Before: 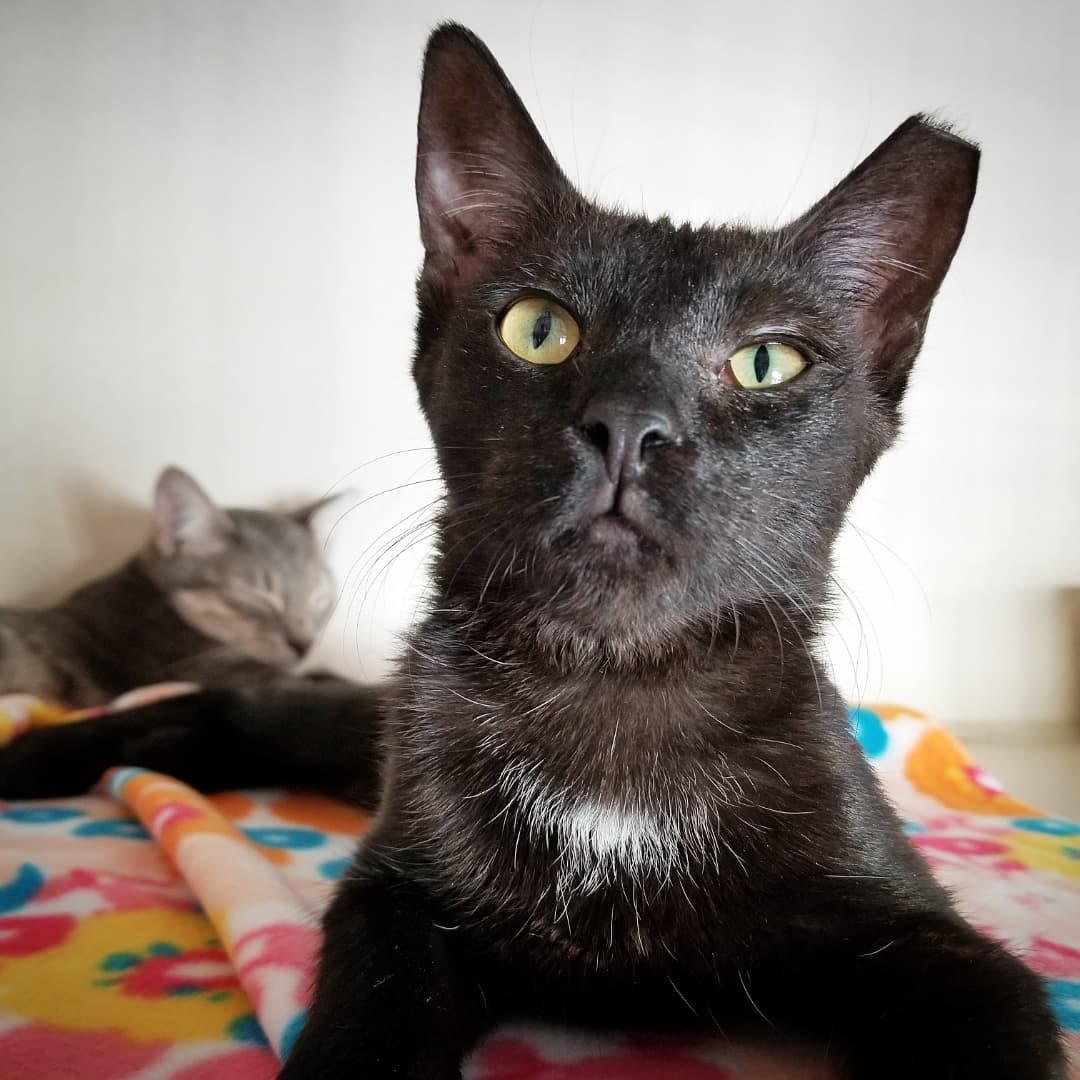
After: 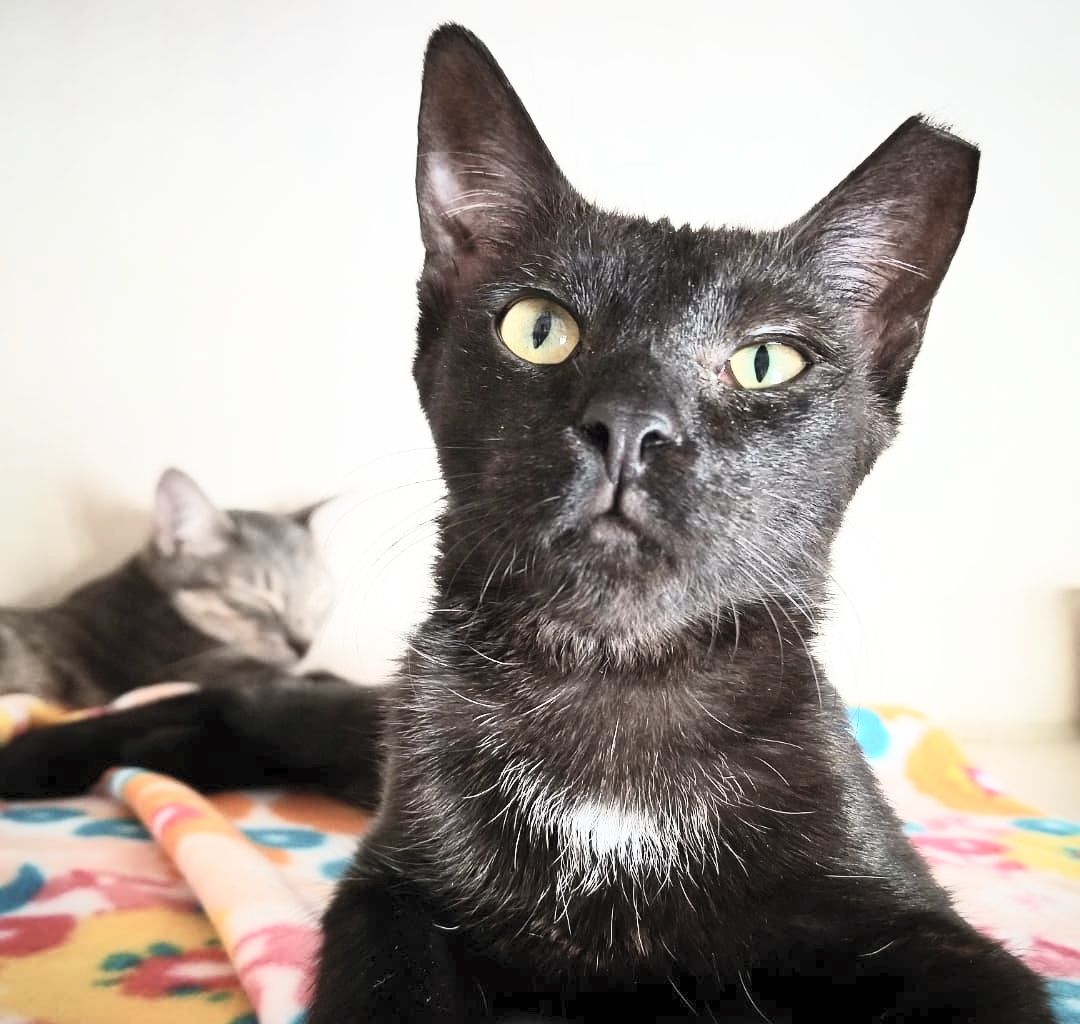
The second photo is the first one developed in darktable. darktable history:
contrast brightness saturation: contrast 0.43, brightness 0.56, saturation -0.19
crop and rotate: top 0%, bottom 5.097%
